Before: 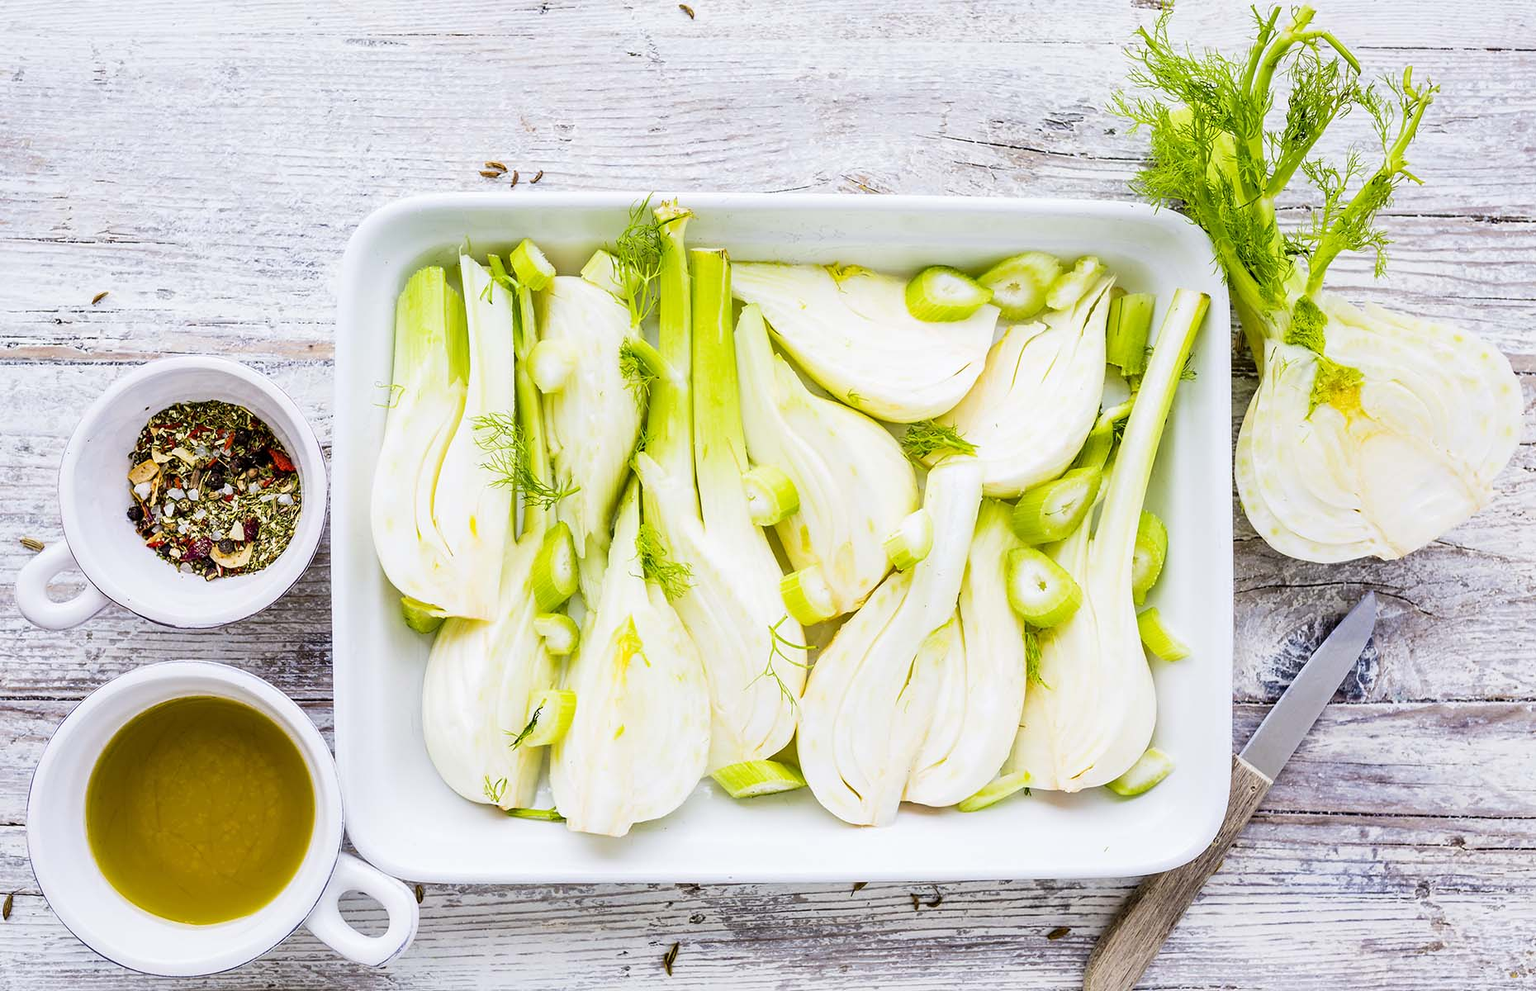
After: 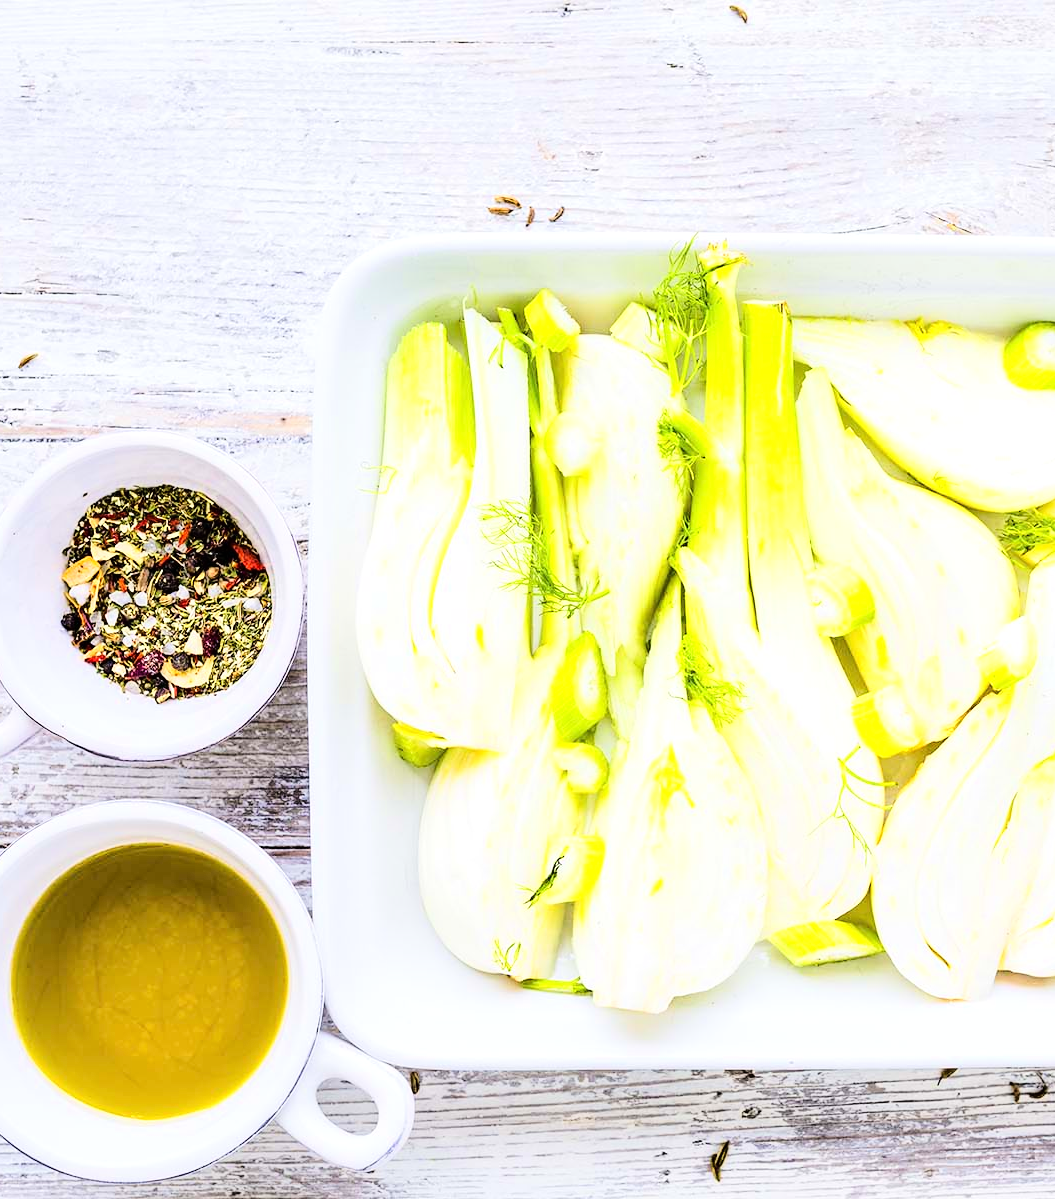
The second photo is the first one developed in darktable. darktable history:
exposure: black level correction 0, exposure 0.499 EV, compensate highlight preservation false
crop: left 5.015%, right 38.26%
tone curve: curves: ch0 [(0, 0) (0.11, 0.061) (0.256, 0.259) (0.398, 0.494) (0.498, 0.611) (0.65, 0.757) (0.835, 0.883) (1, 0.961)]; ch1 [(0, 0) (0.346, 0.307) (0.408, 0.369) (0.453, 0.457) (0.482, 0.479) (0.502, 0.498) (0.521, 0.51) (0.553, 0.554) (0.618, 0.65) (0.693, 0.727) (1, 1)]; ch2 [(0, 0) (0.366, 0.337) (0.434, 0.46) (0.485, 0.494) (0.5, 0.494) (0.511, 0.508) (0.537, 0.55) (0.579, 0.599) (0.621, 0.693) (1, 1)]
